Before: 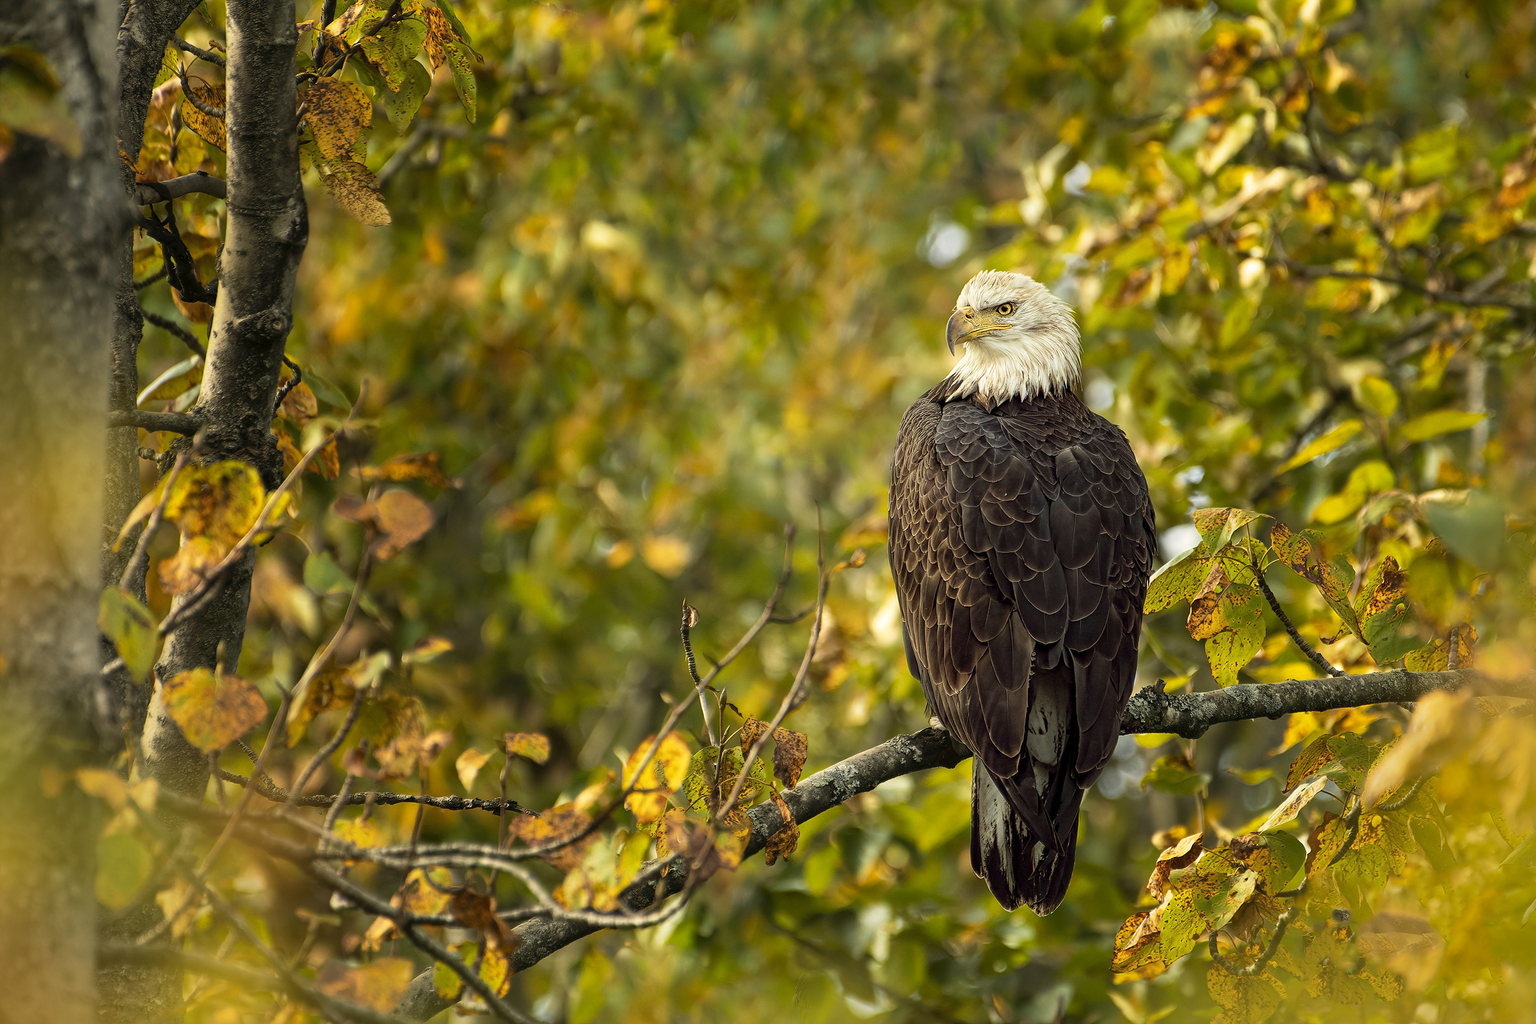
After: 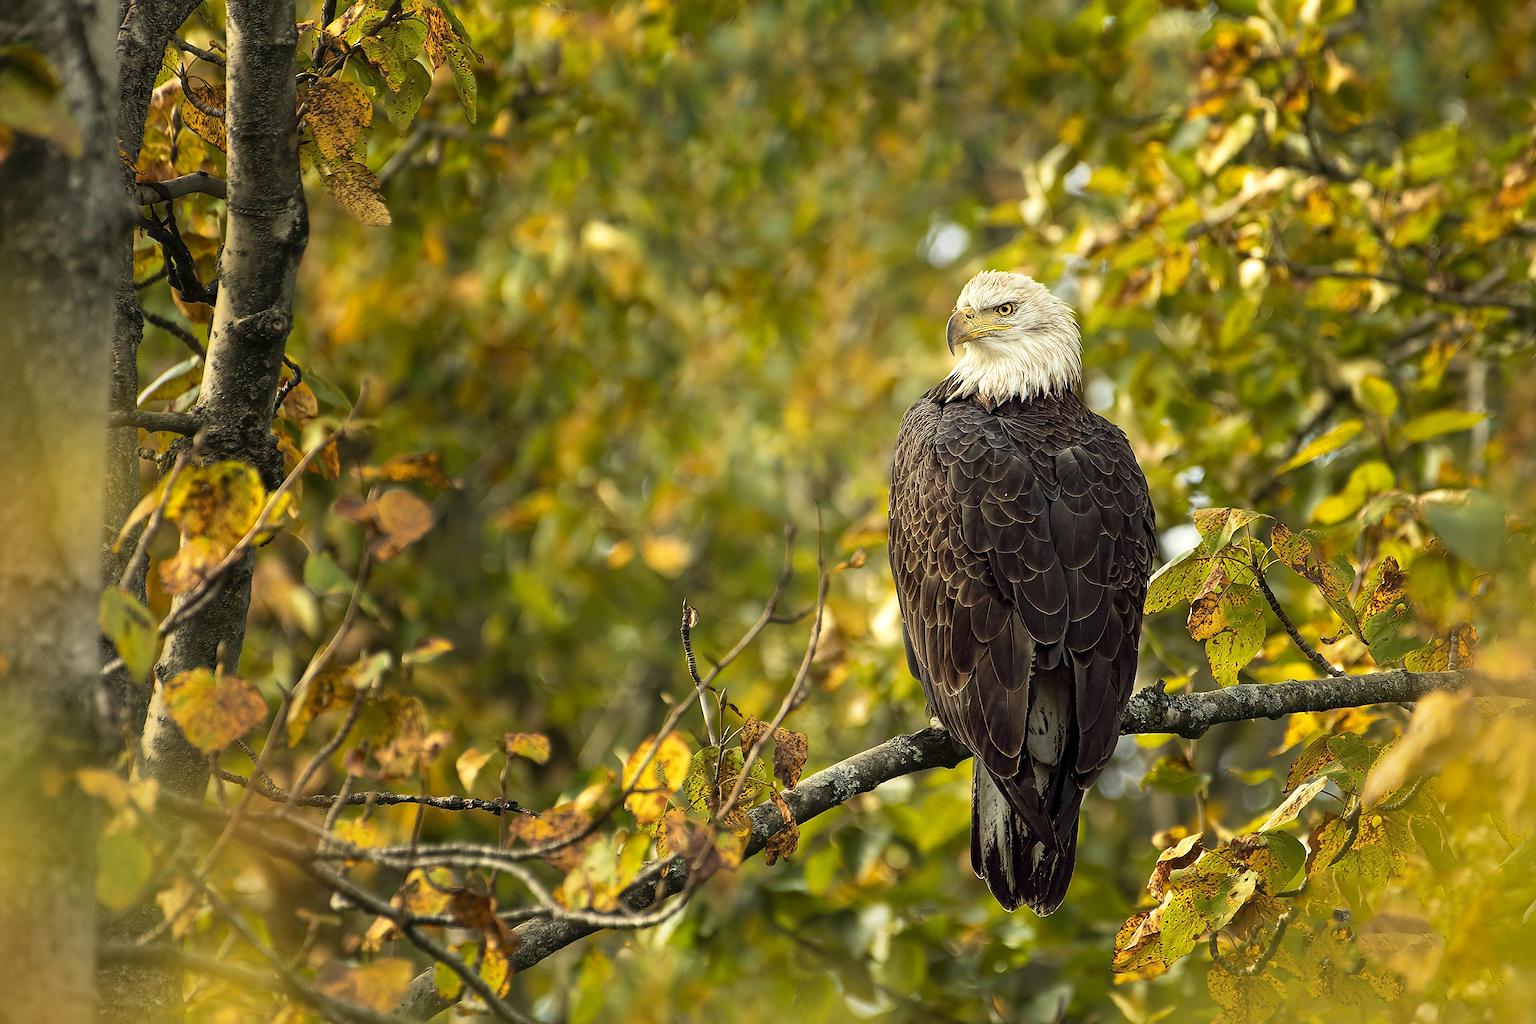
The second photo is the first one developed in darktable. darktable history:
exposure: exposure 0.129 EV, compensate exposure bias true, compensate highlight preservation false
sharpen: radius 1.439, amount 0.407, threshold 1.391
